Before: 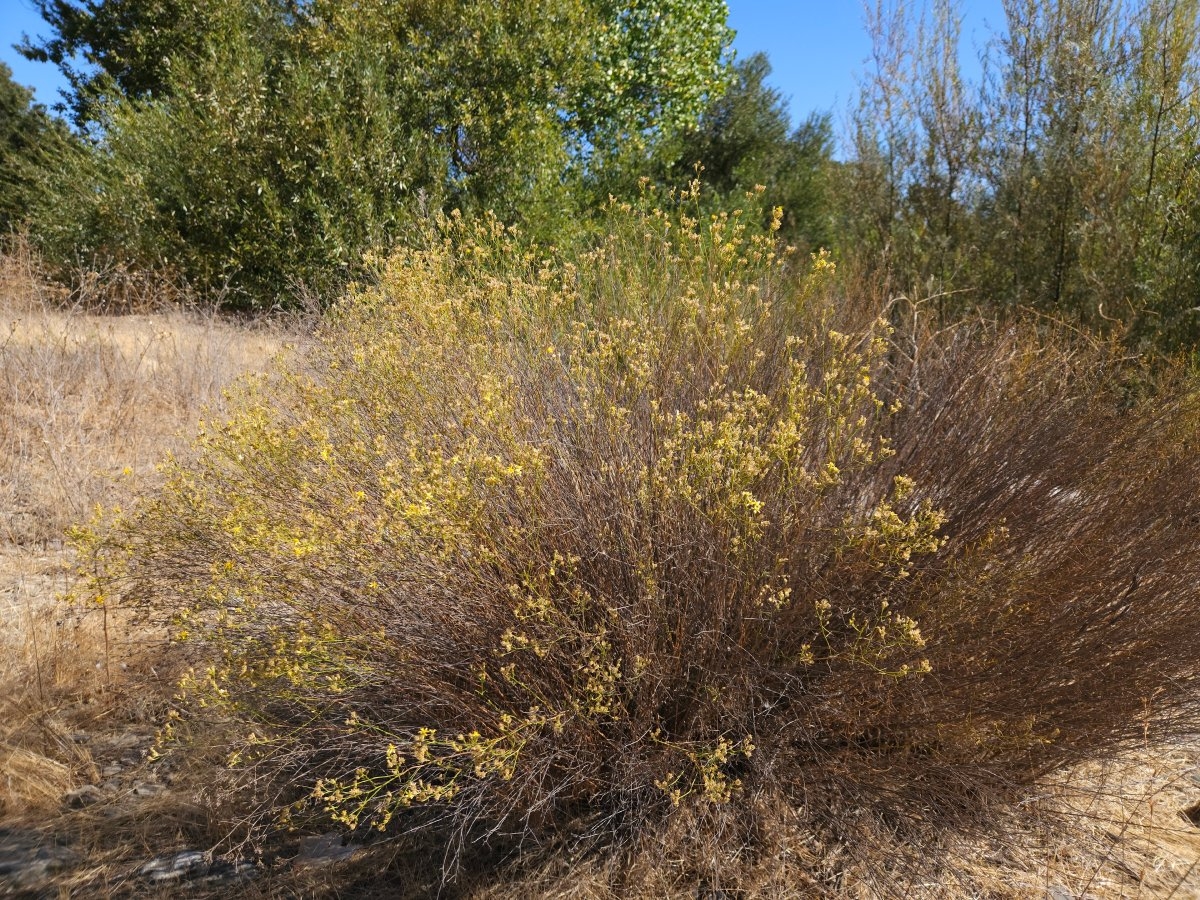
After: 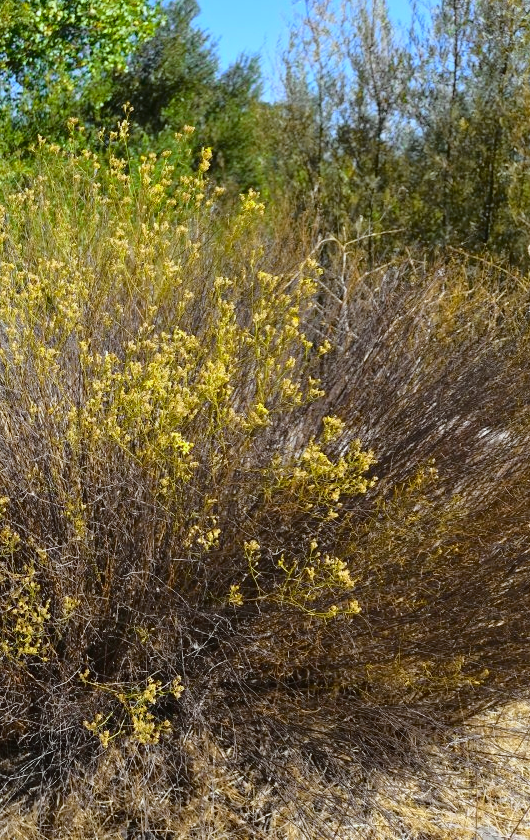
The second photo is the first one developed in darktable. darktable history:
shadows and highlights: shadows 35, highlights -35, soften with gaussian
white balance: red 0.925, blue 1.046
tone curve: curves: ch0 [(0, 0.021) (0.049, 0.044) (0.157, 0.131) (0.359, 0.419) (0.469, 0.544) (0.634, 0.722) (0.839, 0.909) (0.998, 0.978)]; ch1 [(0, 0) (0.437, 0.408) (0.472, 0.47) (0.502, 0.503) (0.527, 0.53) (0.564, 0.573) (0.614, 0.654) (0.669, 0.748) (0.859, 0.899) (1, 1)]; ch2 [(0, 0) (0.33, 0.301) (0.421, 0.443) (0.487, 0.504) (0.502, 0.509) (0.535, 0.537) (0.565, 0.595) (0.608, 0.667) (1, 1)], color space Lab, independent channels, preserve colors none
crop: left 47.628%, top 6.643%, right 7.874%
tone equalizer: on, module defaults
